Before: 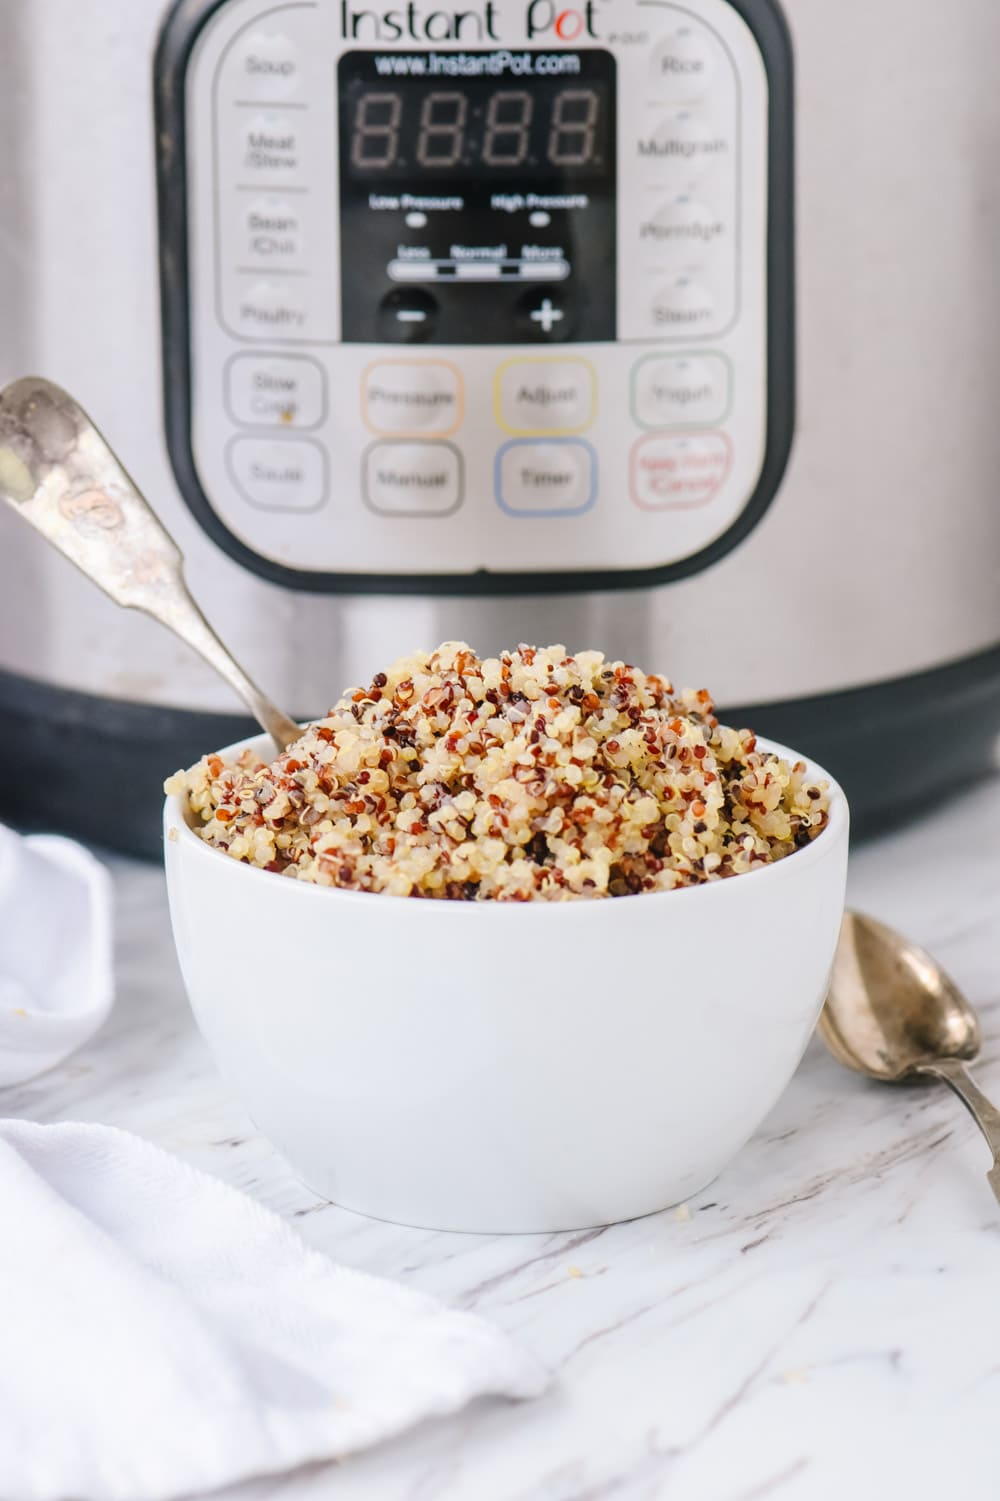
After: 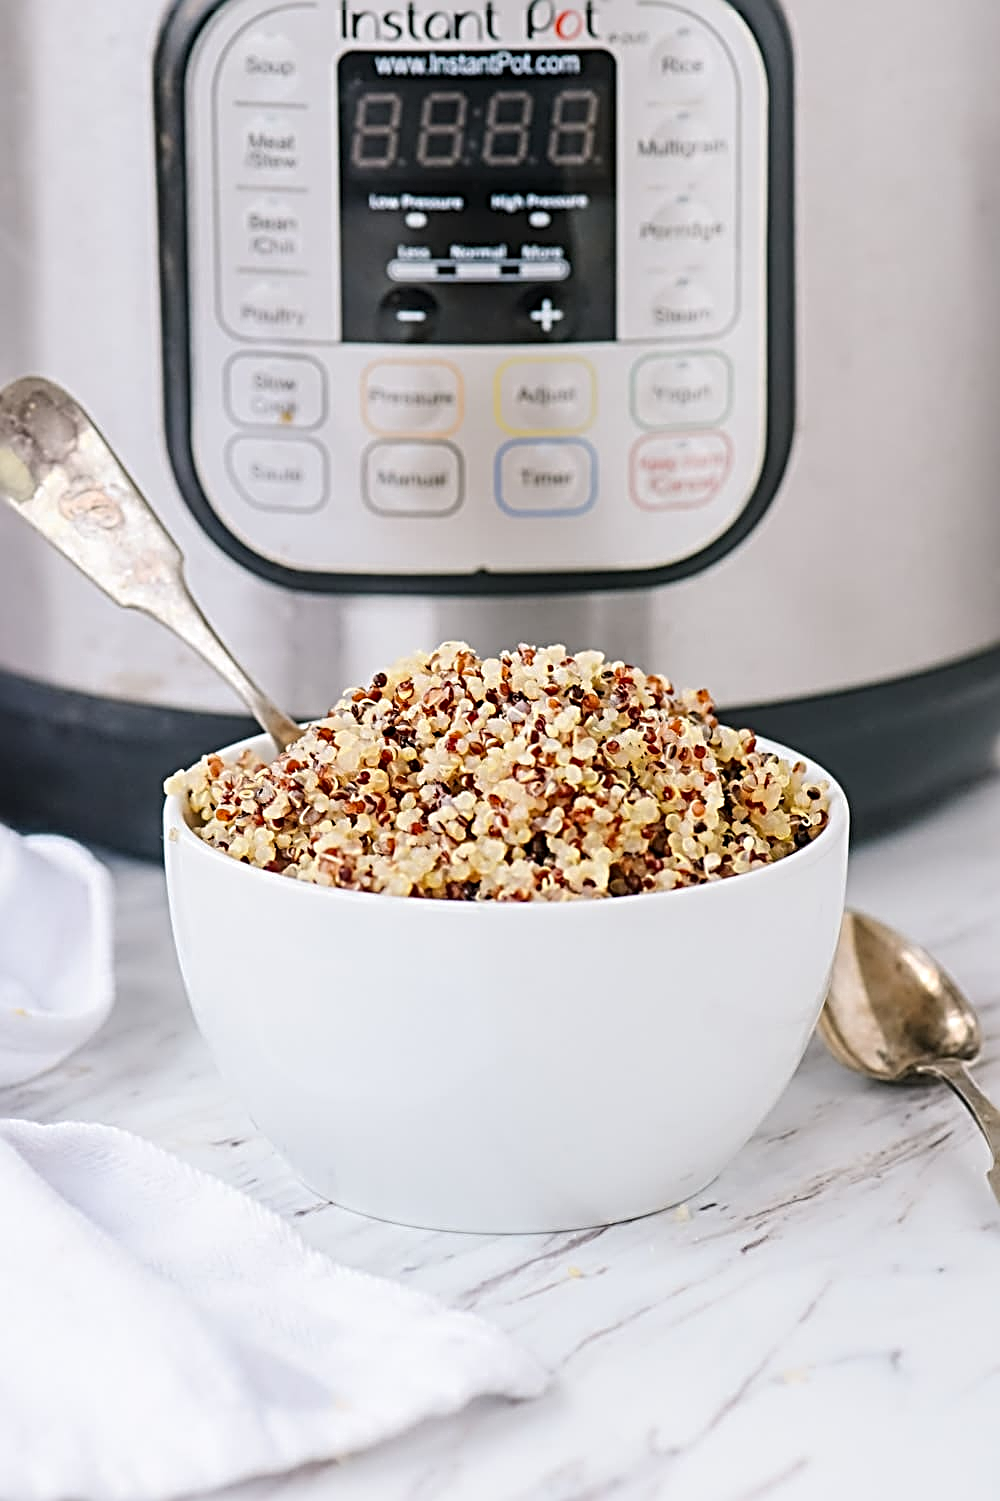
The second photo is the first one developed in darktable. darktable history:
sharpen: radius 3.732, amount 0.93
